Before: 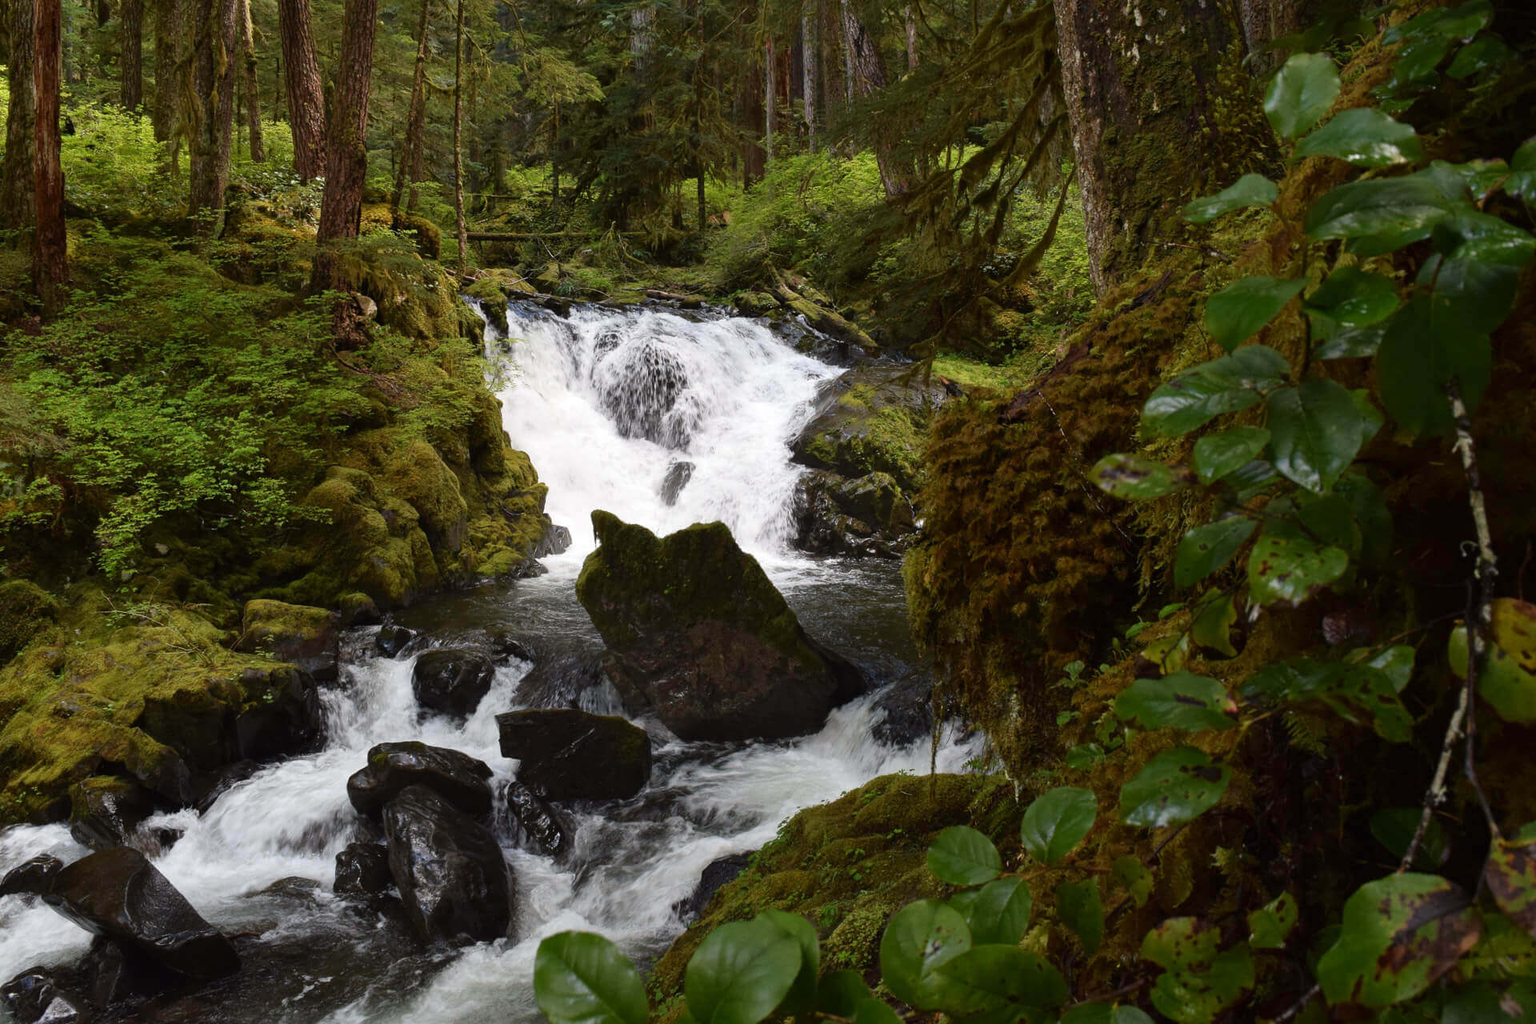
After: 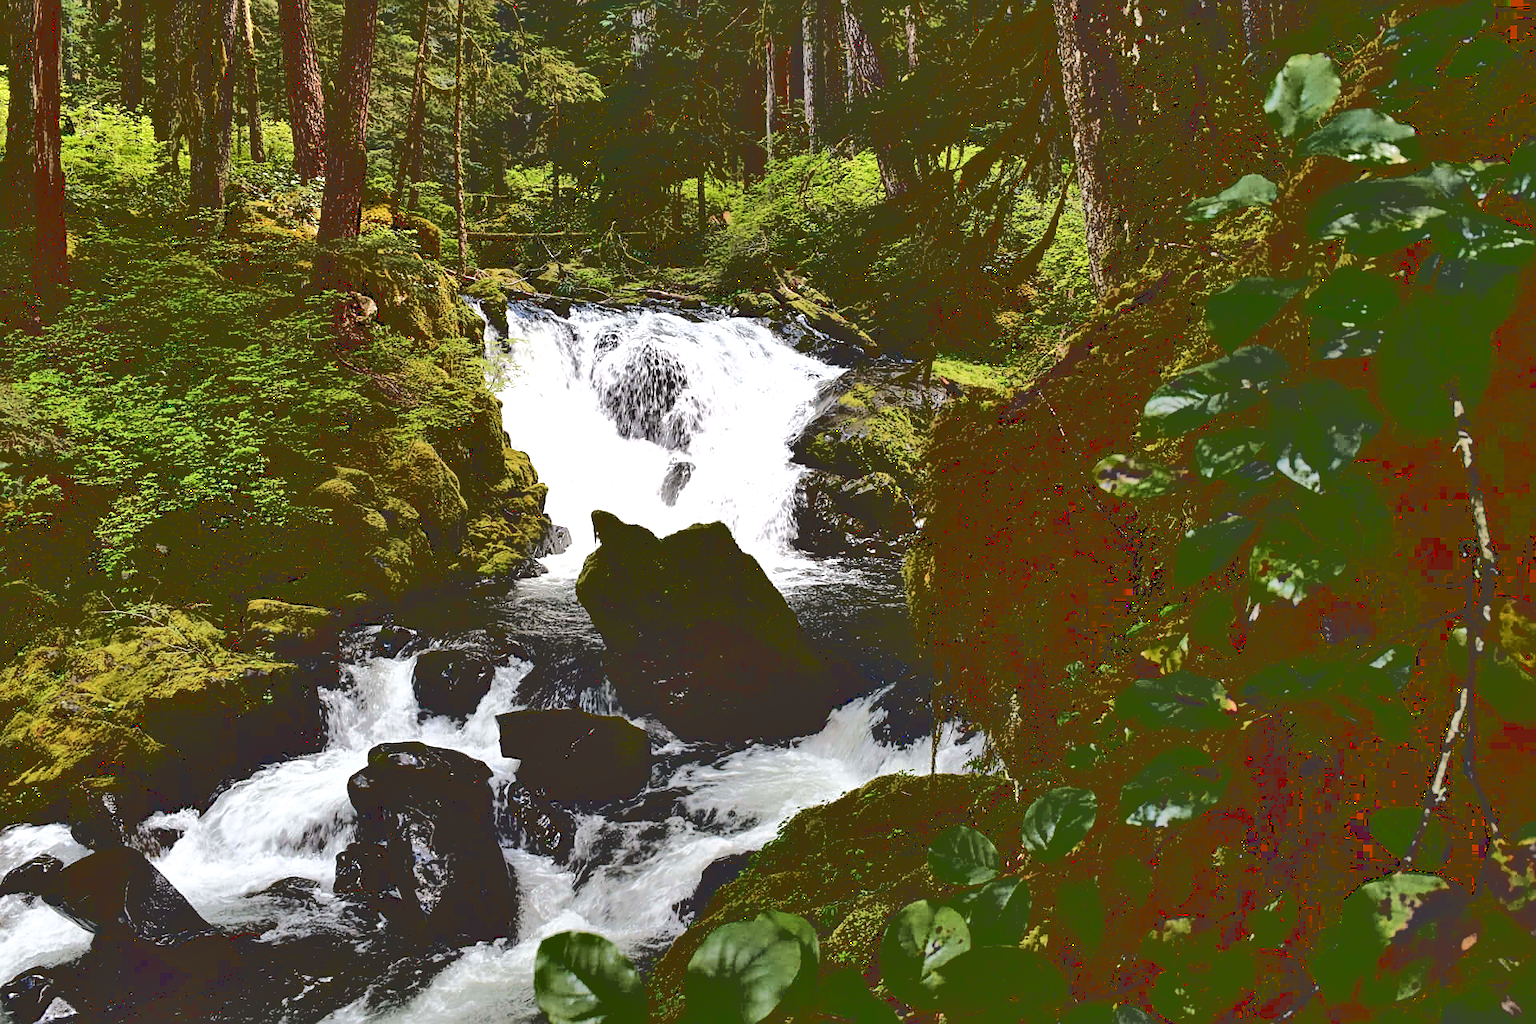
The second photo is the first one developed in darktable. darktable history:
base curve: curves: ch0 [(0.065, 0.026) (0.236, 0.358) (0.53, 0.546) (0.777, 0.841) (0.924, 0.992)], preserve colors average RGB
shadows and highlights: soften with gaussian
sharpen: on, module defaults
exposure: black level correction 0.001, exposure 0.5 EV, compensate exposure bias true, compensate highlight preservation false
